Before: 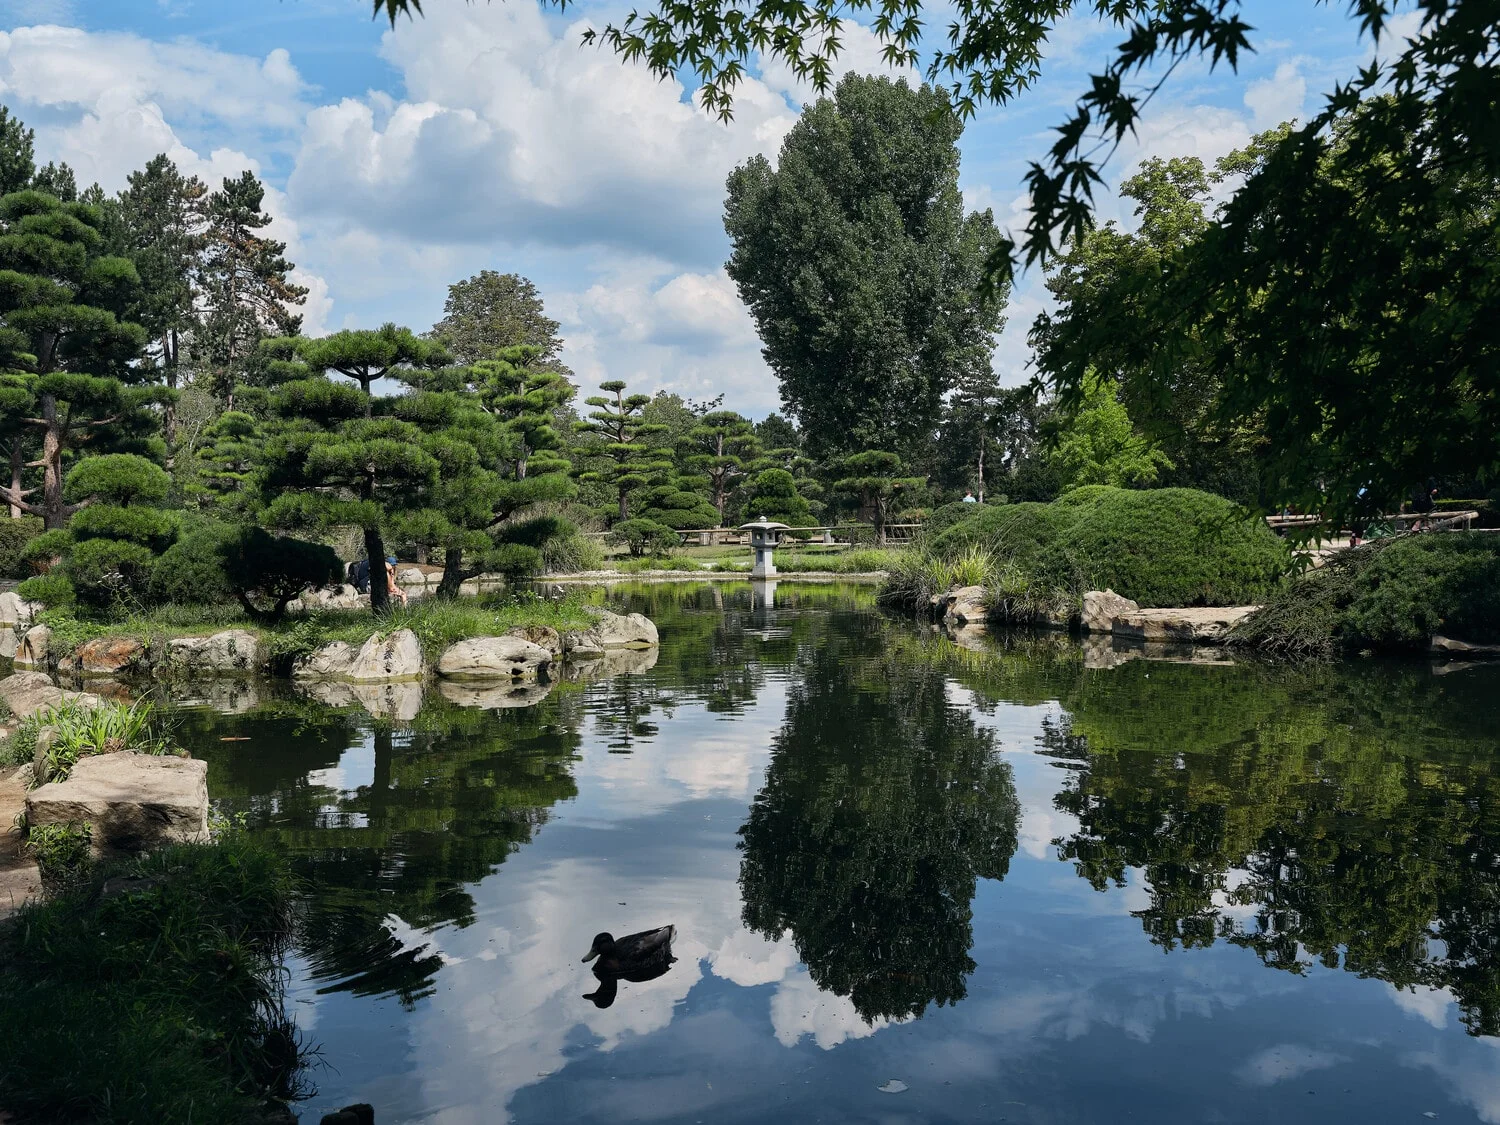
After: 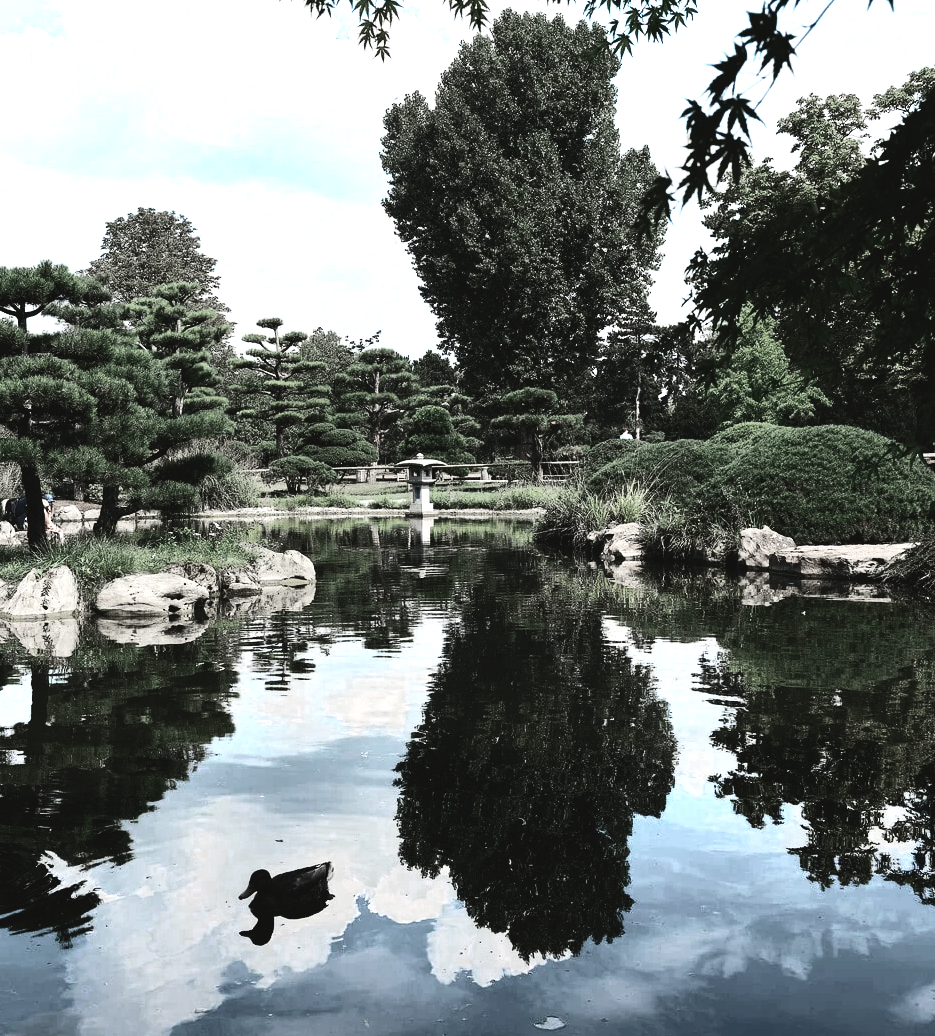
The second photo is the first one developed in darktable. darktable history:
tone curve: curves: ch0 [(0, 0.049) (0.175, 0.178) (0.466, 0.498) (0.715, 0.767) (0.819, 0.851) (1, 0.961)]; ch1 [(0, 0) (0.437, 0.398) (0.476, 0.466) (0.505, 0.505) (0.534, 0.544) (0.595, 0.608) (0.641, 0.643) (1, 1)]; ch2 [(0, 0) (0.359, 0.379) (0.437, 0.44) (0.489, 0.495) (0.518, 0.537) (0.579, 0.579) (1, 1)], color space Lab, independent channels, preserve colors none
crop and rotate: left 22.918%, top 5.629%, right 14.711%, bottom 2.247%
color zones: curves: ch0 [(0, 0.613) (0.01, 0.613) (0.245, 0.448) (0.498, 0.529) (0.642, 0.665) (0.879, 0.777) (0.99, 0.613)]; ch1 [(0, 0.272) (0.219, 0.127) (0.724, 0.346)]
tone equalizer: -8 EV -1.08 EV, -7 EV -1.01 EV, -6 EV -0.867 EV, -5 EV -0.578 EV, -3 EV 0.578 EV, -2 EV 0.867 EV, -1 EV 1.01 EV, +0 EV 1.08 EV, edges refinement/feathering 500, mask exposure compensation -1.57 EV, preserve details no
